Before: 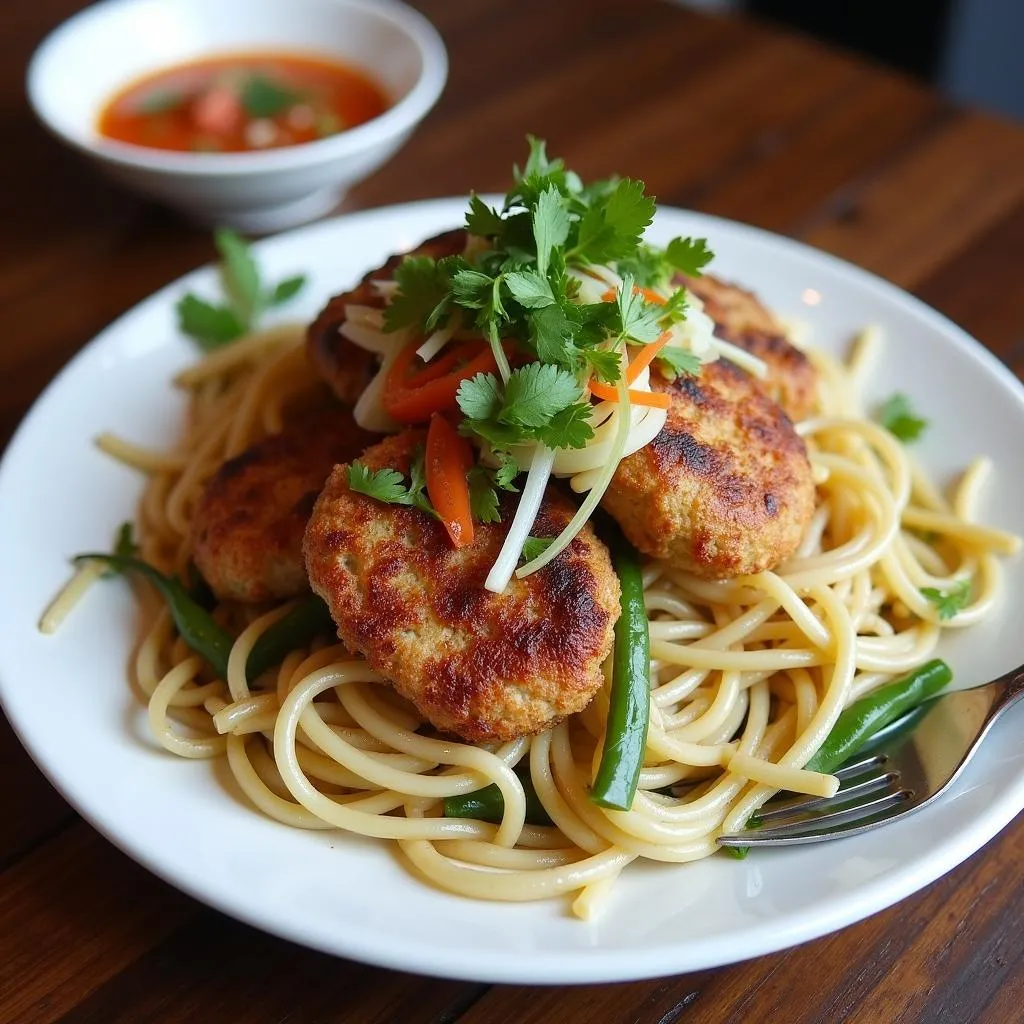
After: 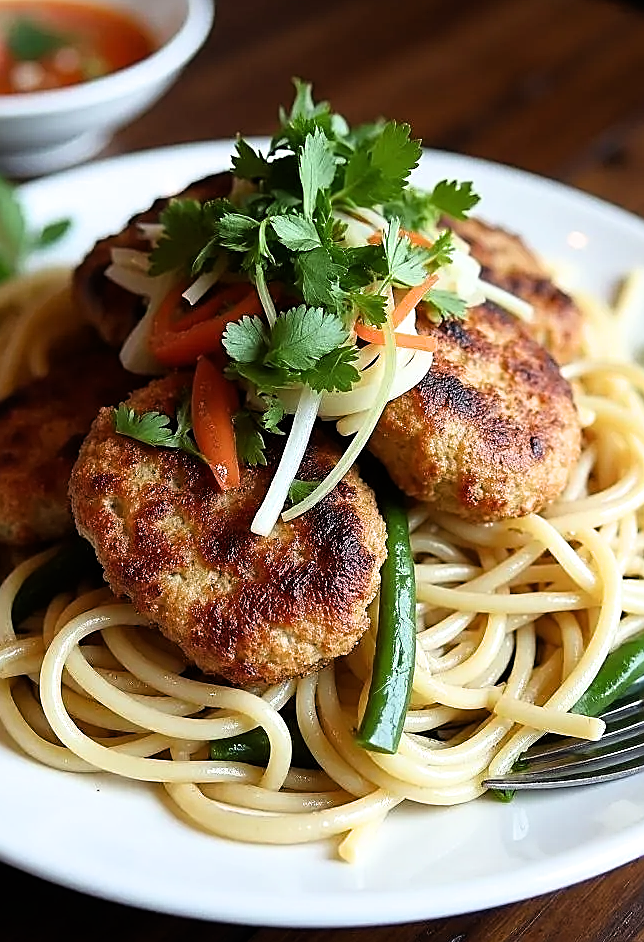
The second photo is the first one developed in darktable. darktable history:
crop and rotate: left 22.946%, top 5.647%, right 14.106%, bottom 2.328%
filmic rgb: black relative exposure -8 EV, white relative exposure 2.35 EV, hardness 6.67
sharpen: amount 0.913
